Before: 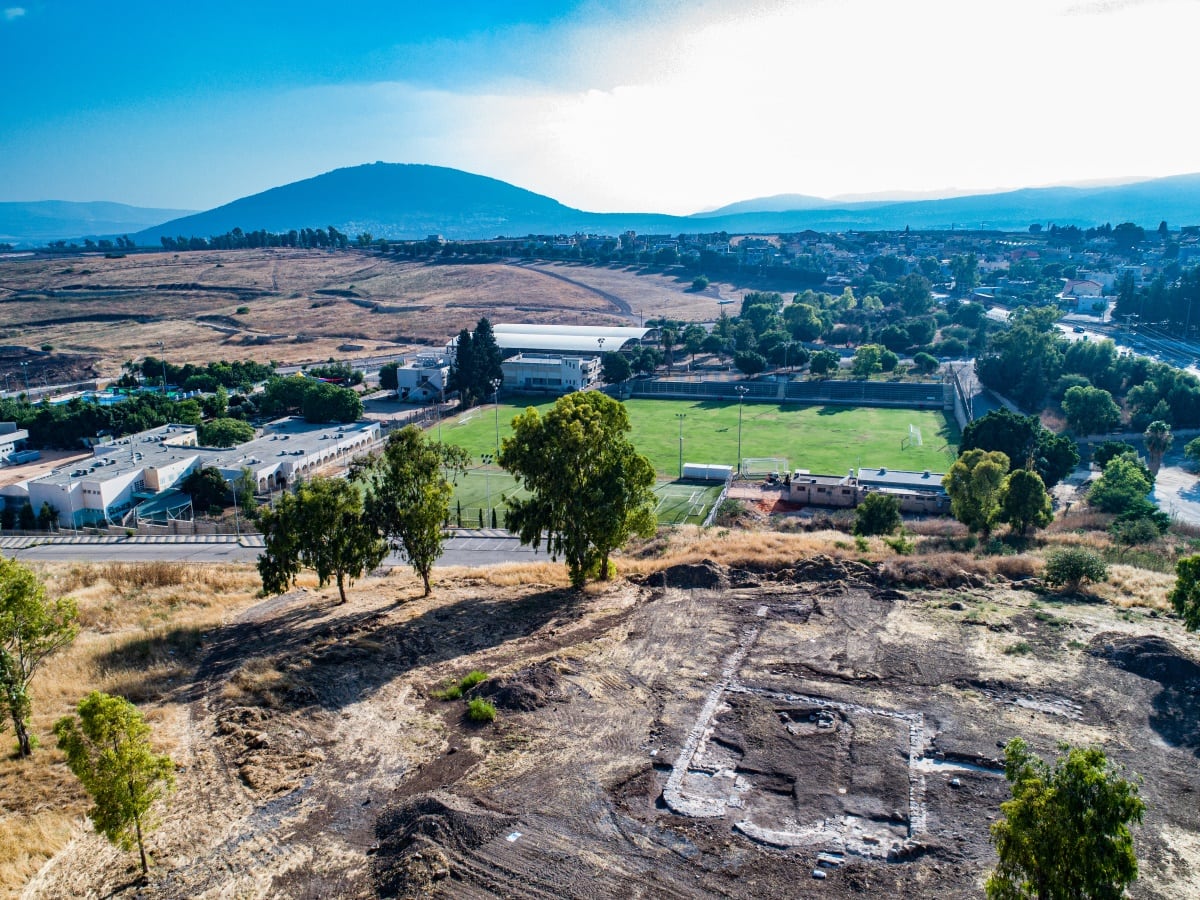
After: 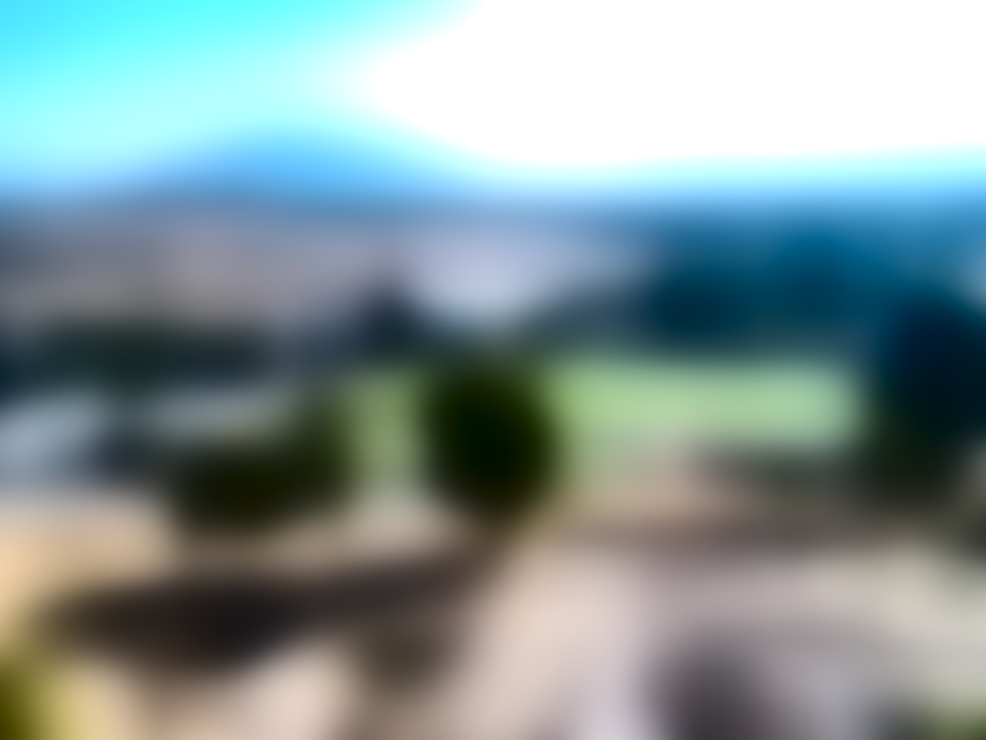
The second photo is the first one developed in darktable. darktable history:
tone equalizer: -8 EV -0.417 EV, -7 EV -0.389 EV, -6 EV -0.333 EV, -5 EV -0.222 EV, -3 EV 0.222 EV, -2 EV 0.333 EV, -1 EV 0.389 EV, +0 EV 0.417 EV, edges refinement/feathering 500, mask exposure compensation -1.57 EV, preserve details no
crop and rotate: left 7.196%, top 4.574%, right 10.605%, bottom 13.178%
exposure: black level correction 0, exposure 0.7 EV, compensate exposure bias true, compensate highlight preservation false
lowpass: radius 31.92, contrast 1.72, brightness -0.98, saturation 0.94
